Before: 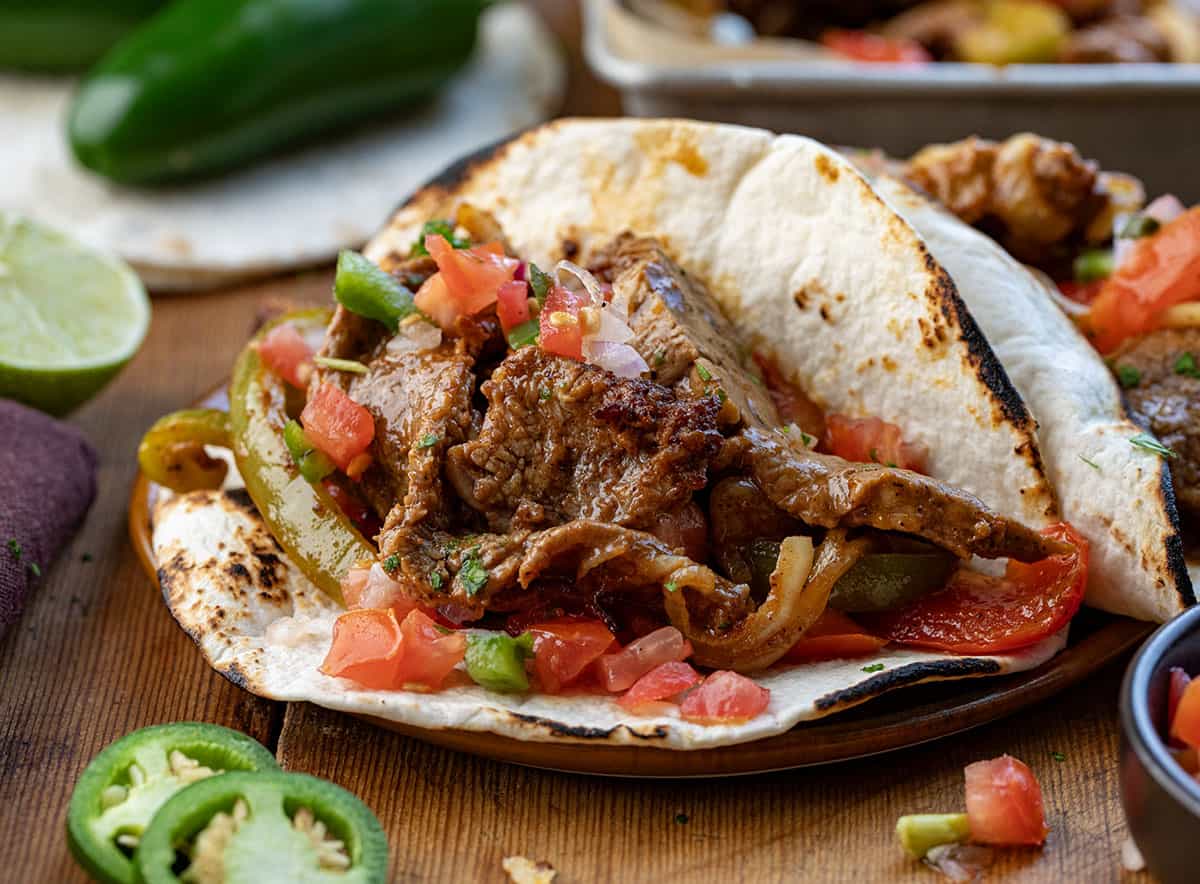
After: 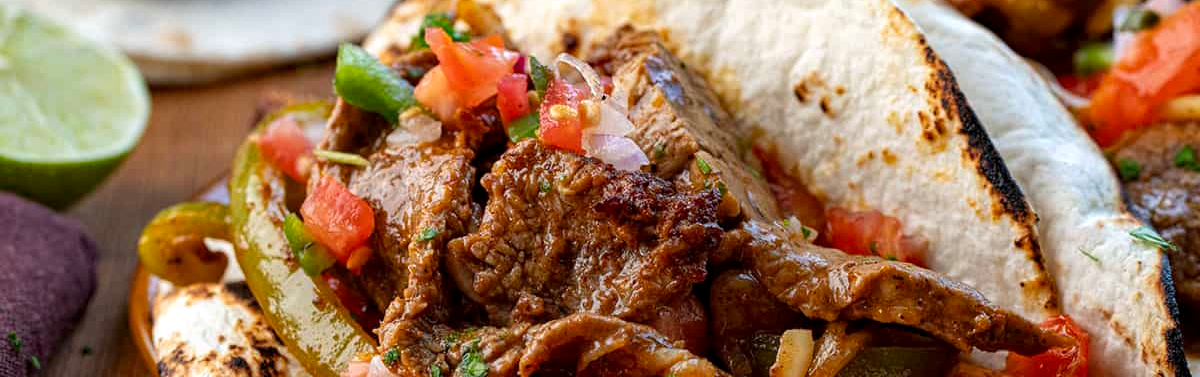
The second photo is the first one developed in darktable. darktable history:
crop and rotate: top 23.443%, bottom 33.804%
tone equalizer: on, module defaults
local contrast: highlights 107%, shadows 102%, detail 119%, midtone range 0.2
